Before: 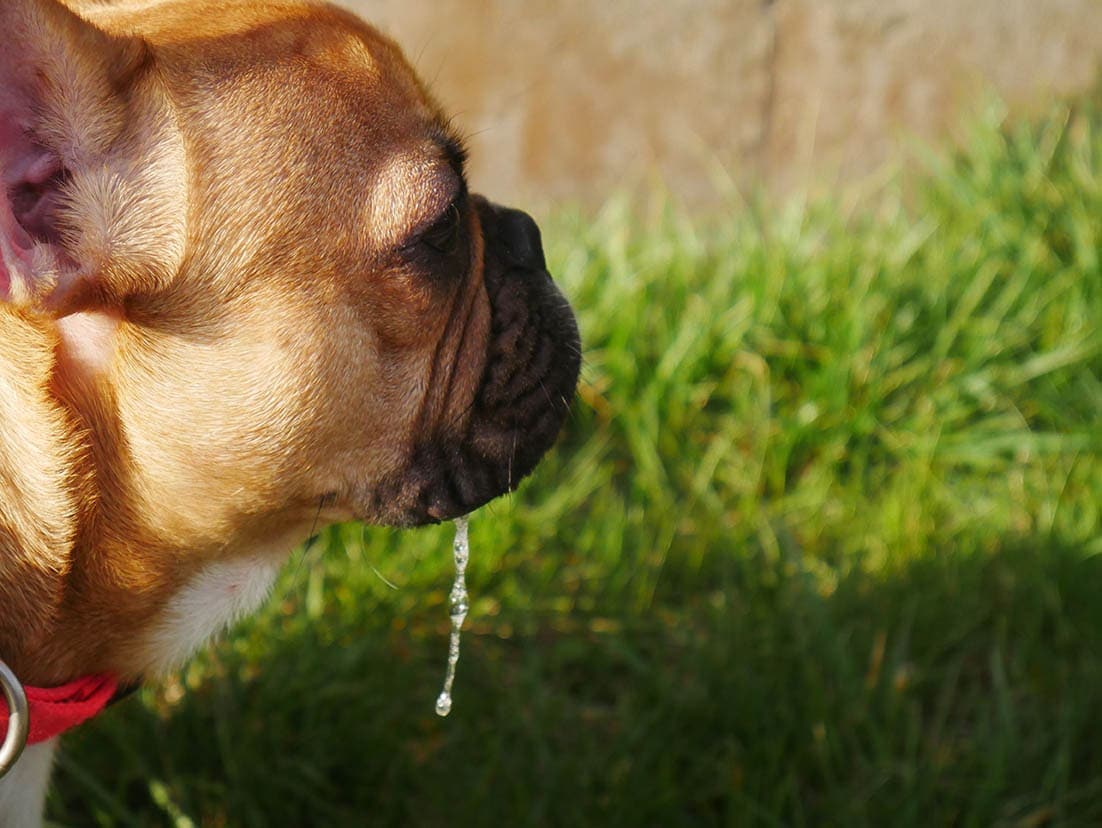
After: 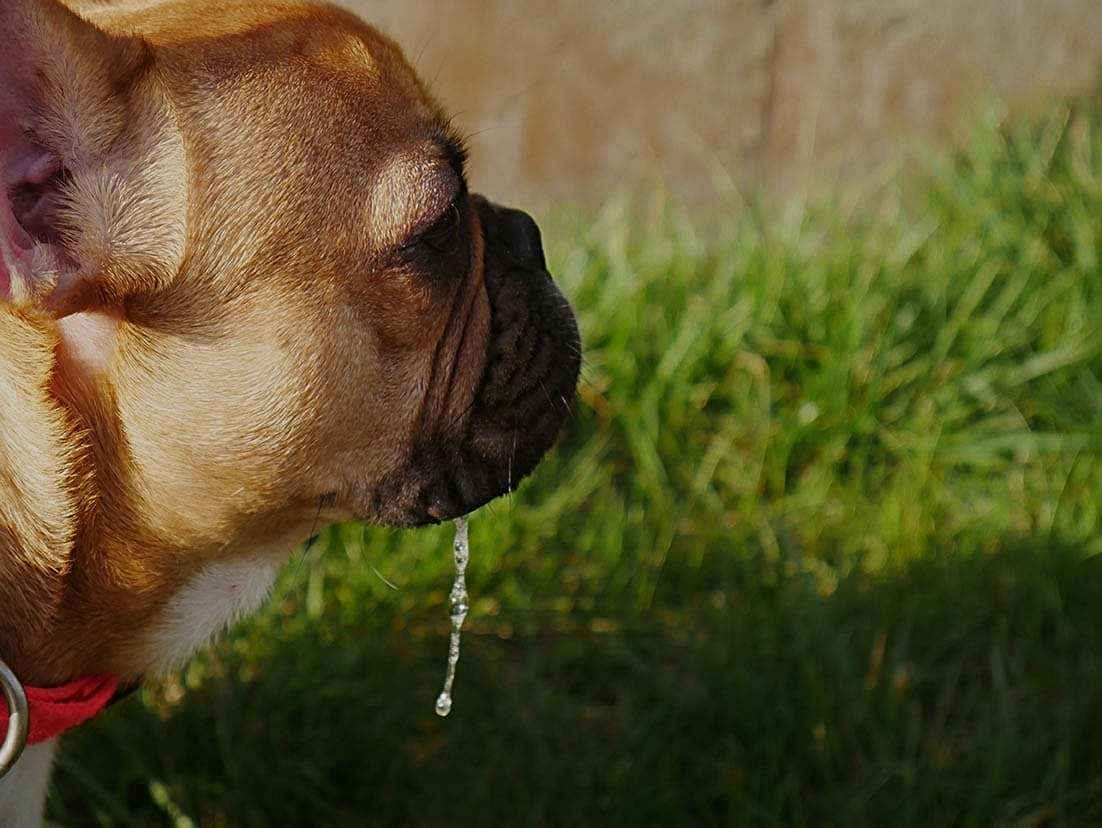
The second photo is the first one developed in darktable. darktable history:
sharpen: radius 3.119
exposure: black level correction 0, exposure -0.721 EV, compensate highlight preservation false
